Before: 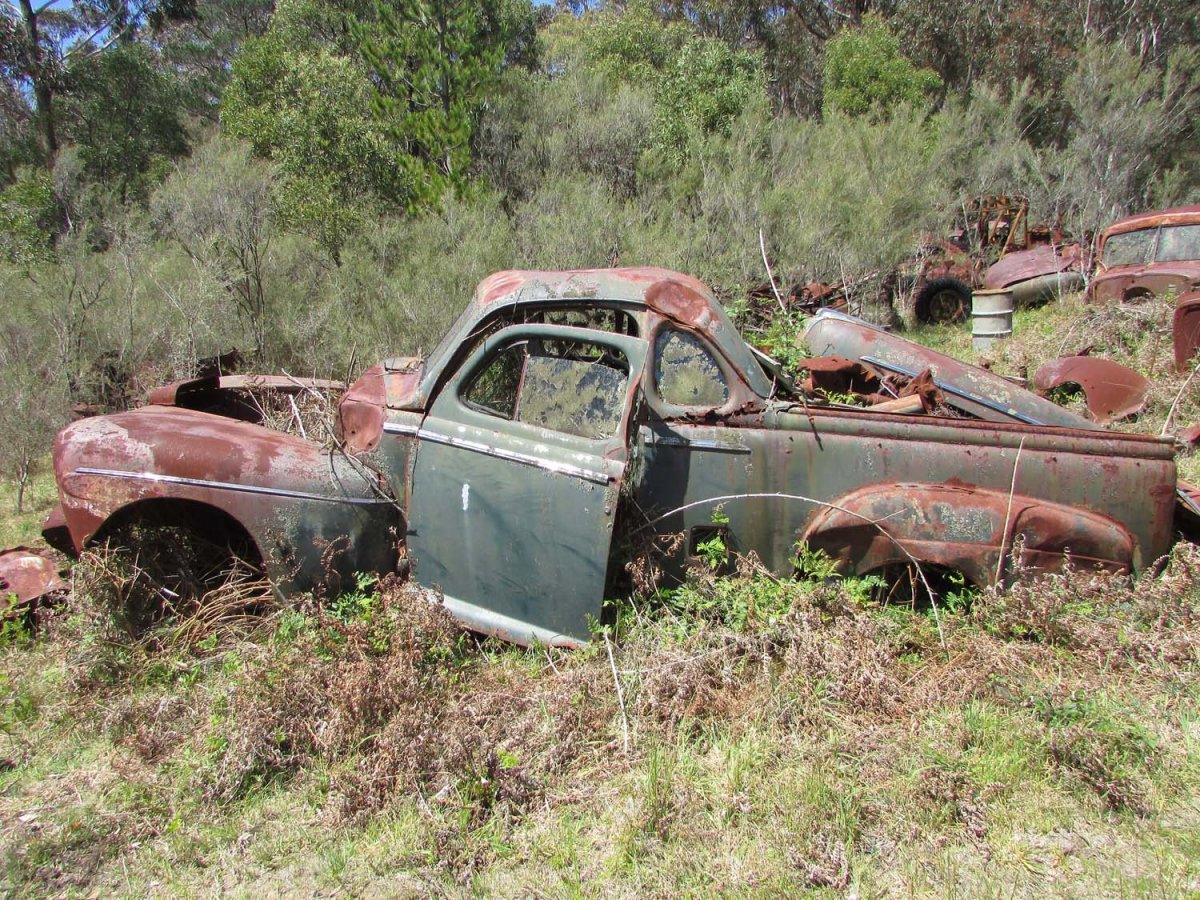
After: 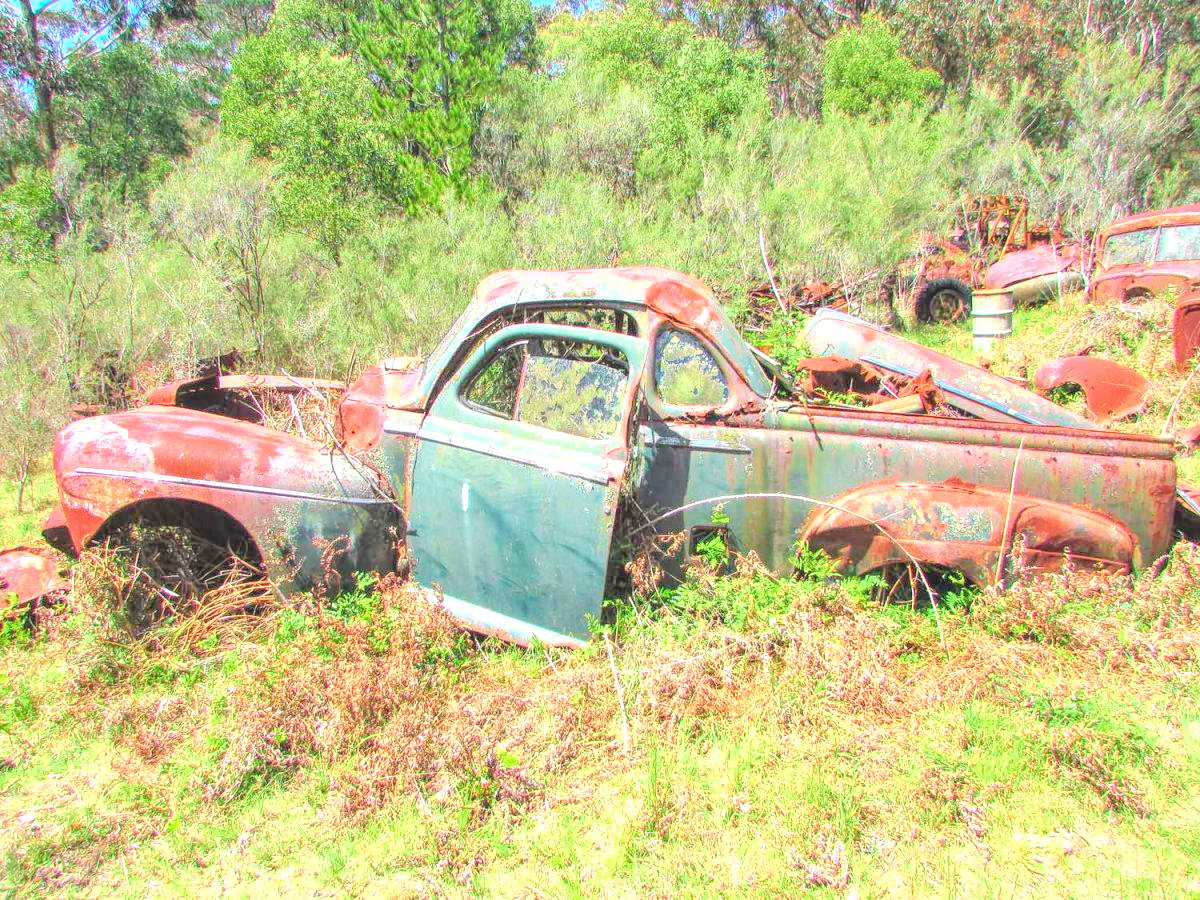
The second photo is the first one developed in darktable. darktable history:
exposure: black level correction 0, exposure 0.7 EV, compensate exposure bias true, compensate highlight preservation false
local contrast: highlights 74%, shadows 55%, detail 176%, midtone range 0.207
tone curve: curves: ch0 [(0, 0) (0.051, 0.047) (0.102, 0.099) (0.228, 0.275) (0.432, 0.535) (0.695, 0.778) (0.908, 0.946) (1, 1)]; ch1 [(0, 0) (0.339, 0.298) (0.402, 0.363) (0.453, 0.413) (0.485, 0.469) (0.494, 0.493) (0.504, 0.501) (0.525, 0.534) (0.563, 0.595) (0.597, 0.638) (1, 1)]; ch2 [(0, 0) (0.48, 0.48) (0.504, 0.5) (0.539, 0.554) (0.59, 0.63) (0.642, 0.684) (0.824, 0.815) (1, 1)], color space Lab, independent channels, preserve colors none
contrast brightness saturation: contrast 0.07, brightness 0.18, saturation 0.4
